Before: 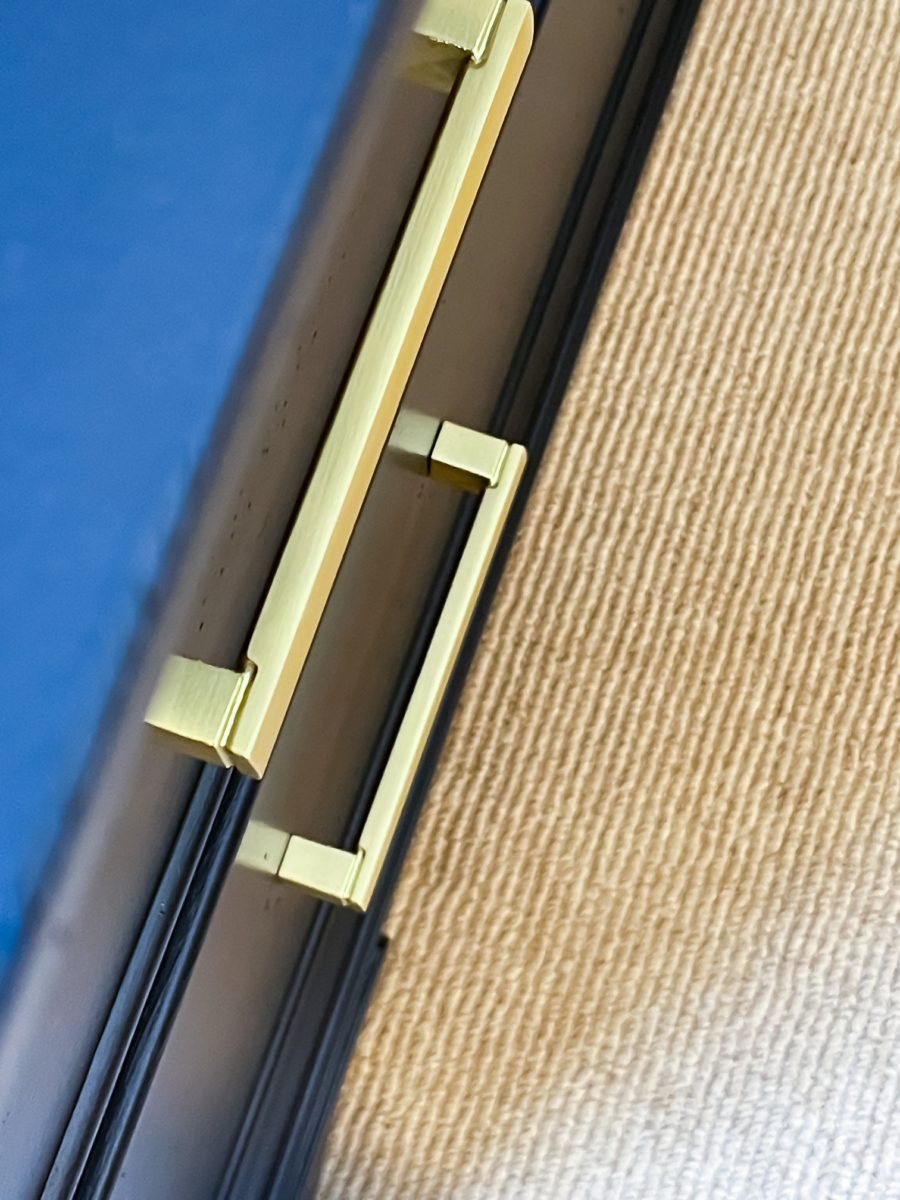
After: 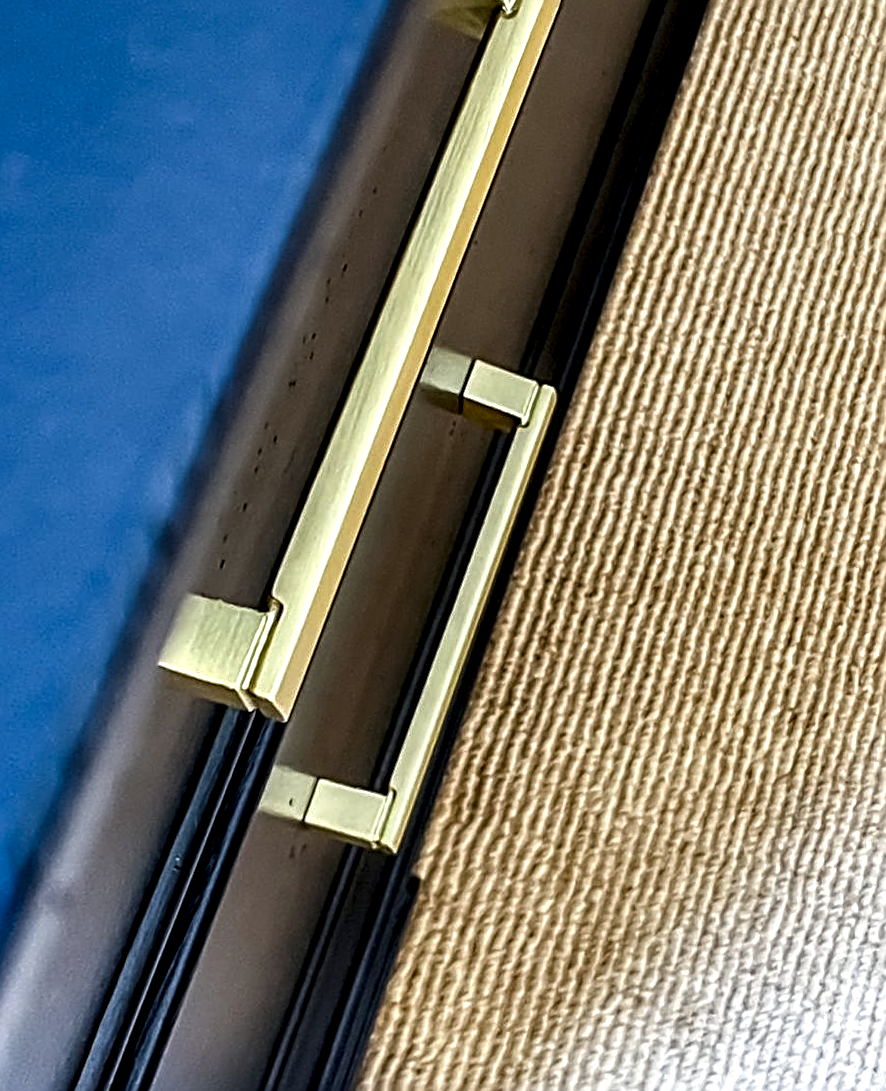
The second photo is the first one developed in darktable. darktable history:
contrast brightness saturation: brightness -0.09
rotate and perspective: rotation -0.013°, lens shift (vertical) -0.027, lens shift (horizontal) 0.178, crop left 0.016, crop right 0.989, crop top 0.082, crop bottom 0.918
local contrast: highlights 20%, detail 197%
sharpen: radius 2.543, amount 0.636
color balance rgb: on, module defaults
white balance: emerald 1
base curve: curves: ch0 [(0, 0) (0.303, 0.277) (1, 1)]
